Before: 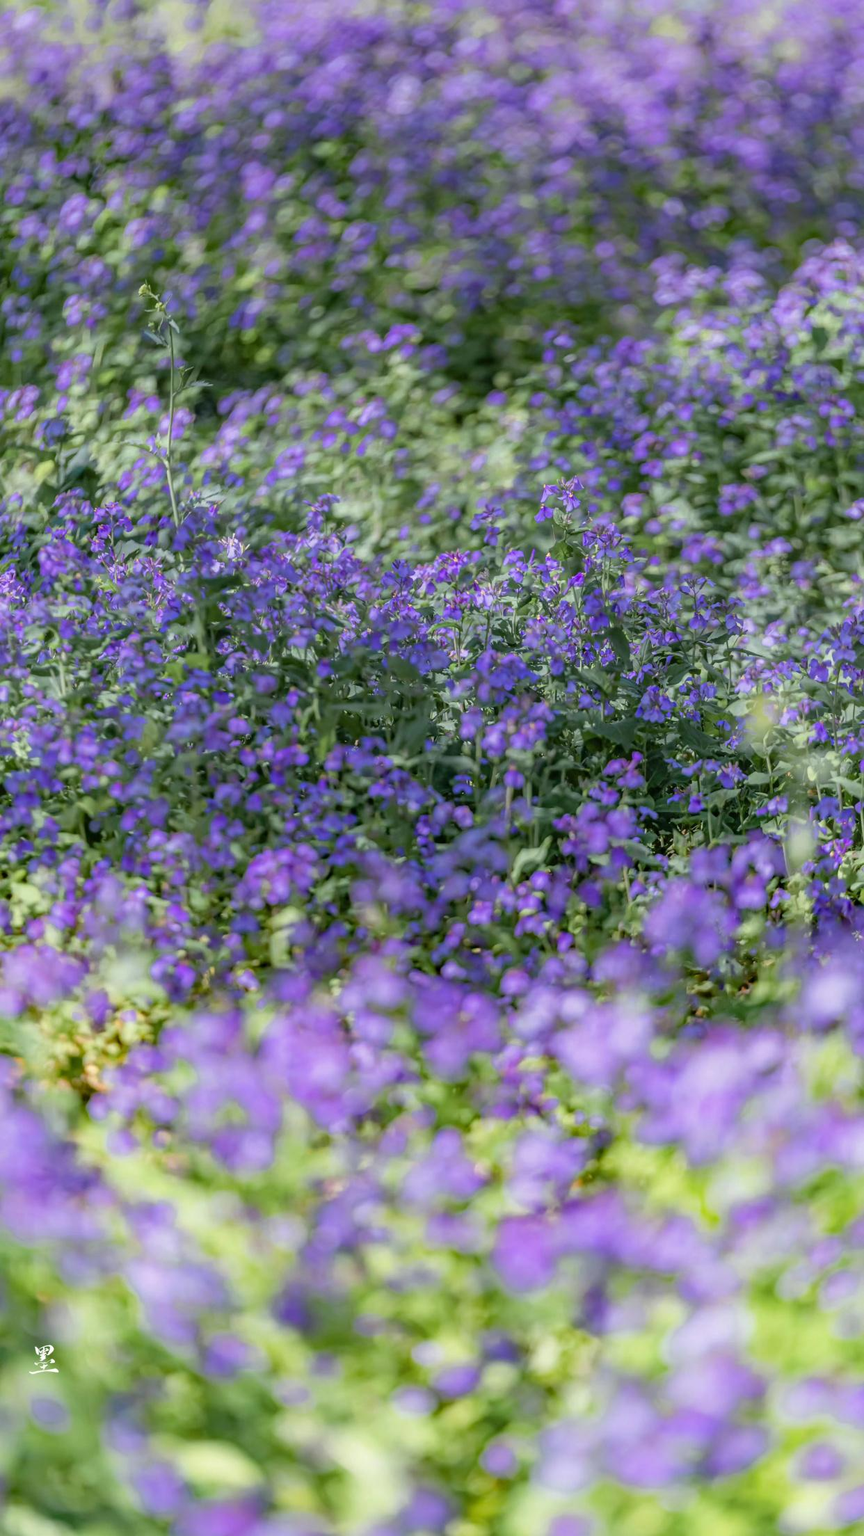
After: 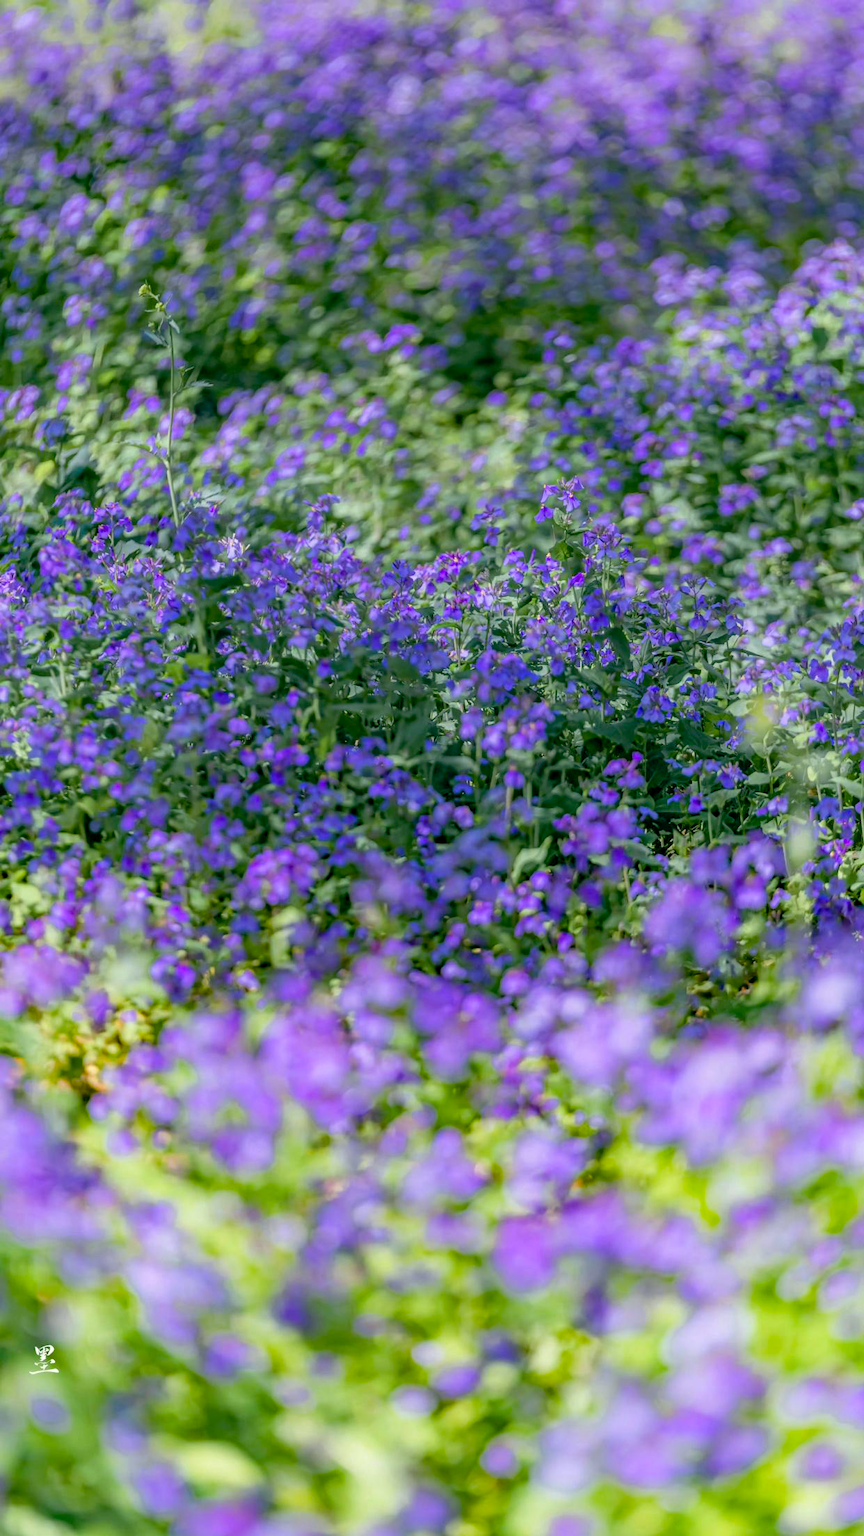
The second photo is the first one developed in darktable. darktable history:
color balance rgb: global offset › luminance -0.338%, global offset › chroma 0.106%, global offset › hue 166.67°, linear chroma grading › global chroma 8.783%, perceptual saturation grading › global saturation 19.791%
